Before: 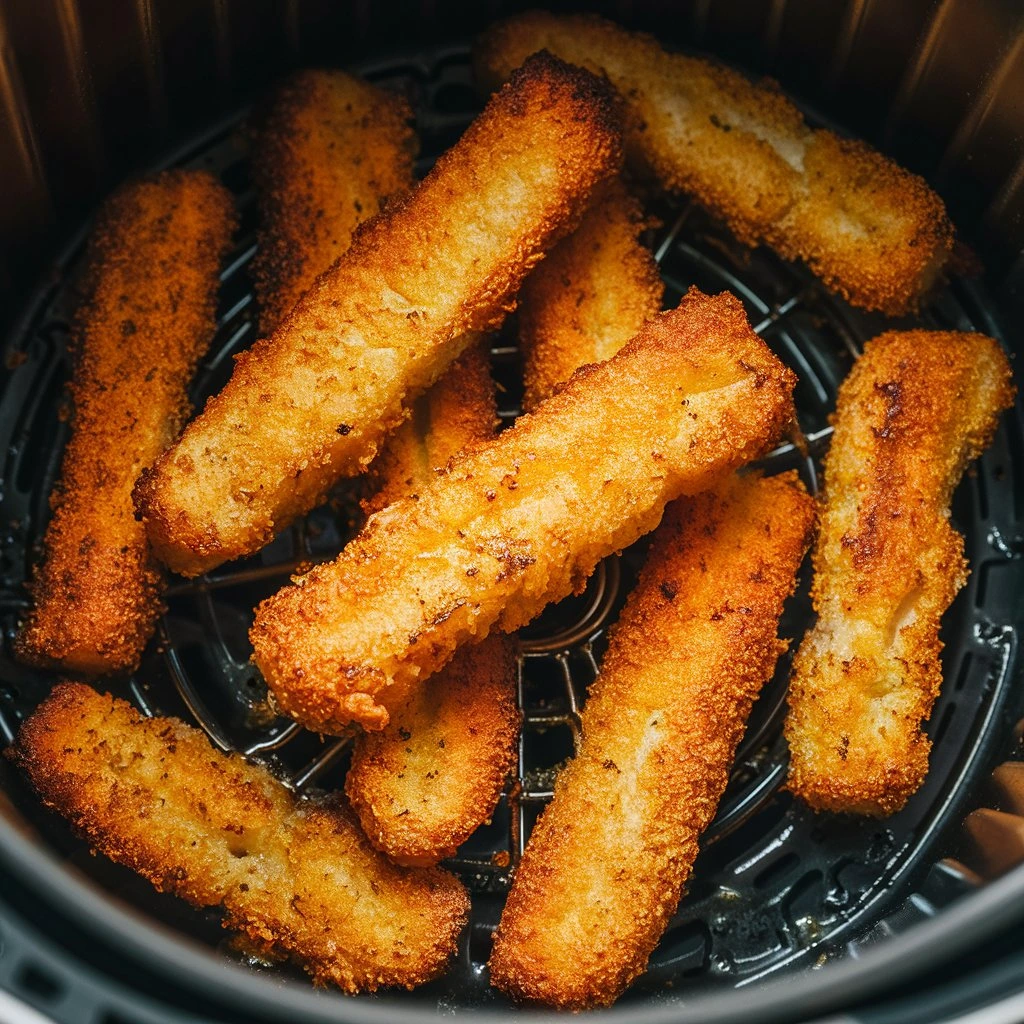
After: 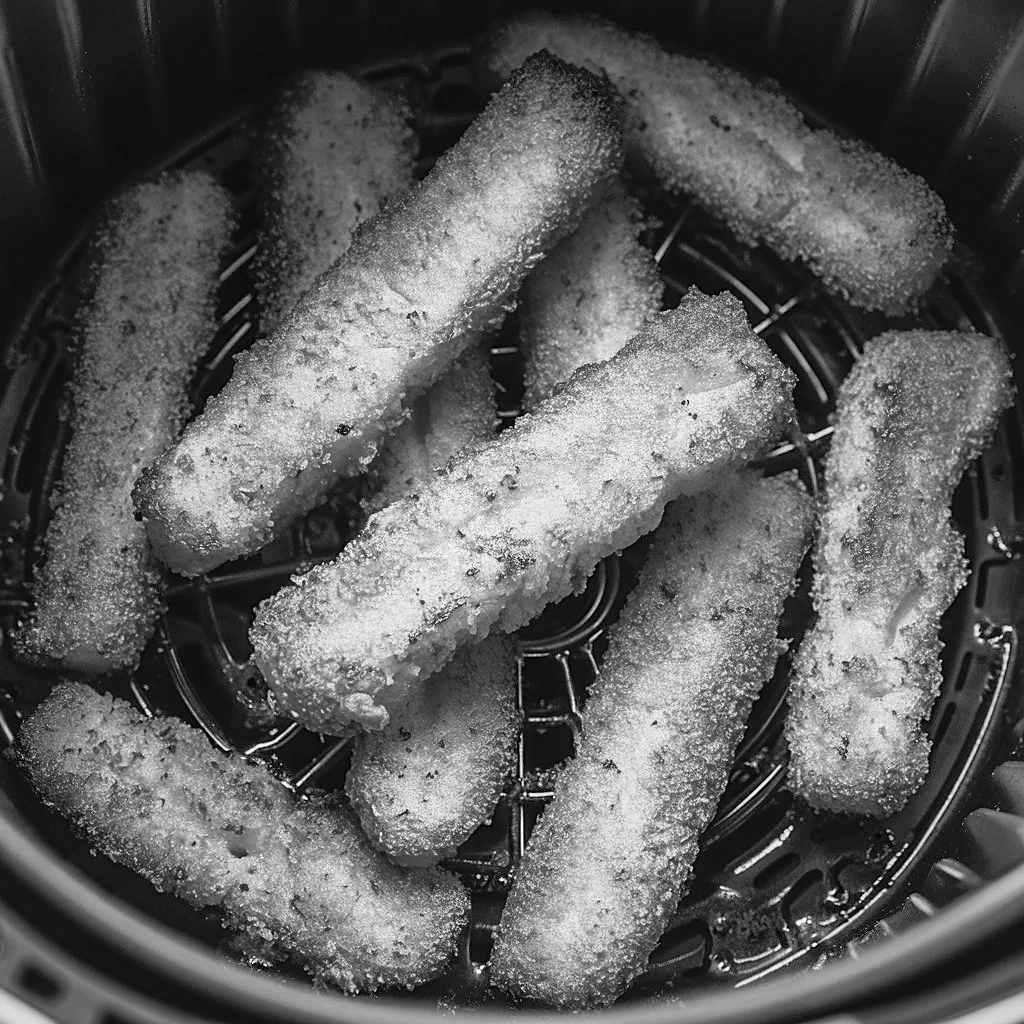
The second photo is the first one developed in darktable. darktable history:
color zones: curves: ch0 [(0.002, 0.593) (0.143, 0.417) (0.285, 0.541) (0.455, 0.289) (0.608, 0.327) (0.727, 0.283) (0.869, 0.571) (1, 0.603)]; ch1 [(0, 0) (0.143, 0) (0.286, 0) (0.429, 0) (0.571, 0) (0.714, 0) (0.857, 0)]
tone curve: curves: ch0 [(0, 0.005) (0.103, 0.097) (0.18, 0.22) (0.378, 0.482) (0.504, 0.631) (0.663, 0.801) (0.834, 0.914) (1, 0.971)]; ch1 [(0, 0) (0.172, 0.123) (0.324, 0.253) (0.396, 0.388) (0.478, 0.461) (0.499, 0.498) (0.545, 0.587) (0.604, 0.692) (0.704, 0.818) (1, 1)]; ch2 [(0, 0) (0.411, 0.424) (0.496, 0.5) (0.521, 0.537) (0.555, 0.585) (0.628, 0.703) (1, 1)], preserve colors none
sharpen: on, module defaults
shadows and highlights: on, module defaults
